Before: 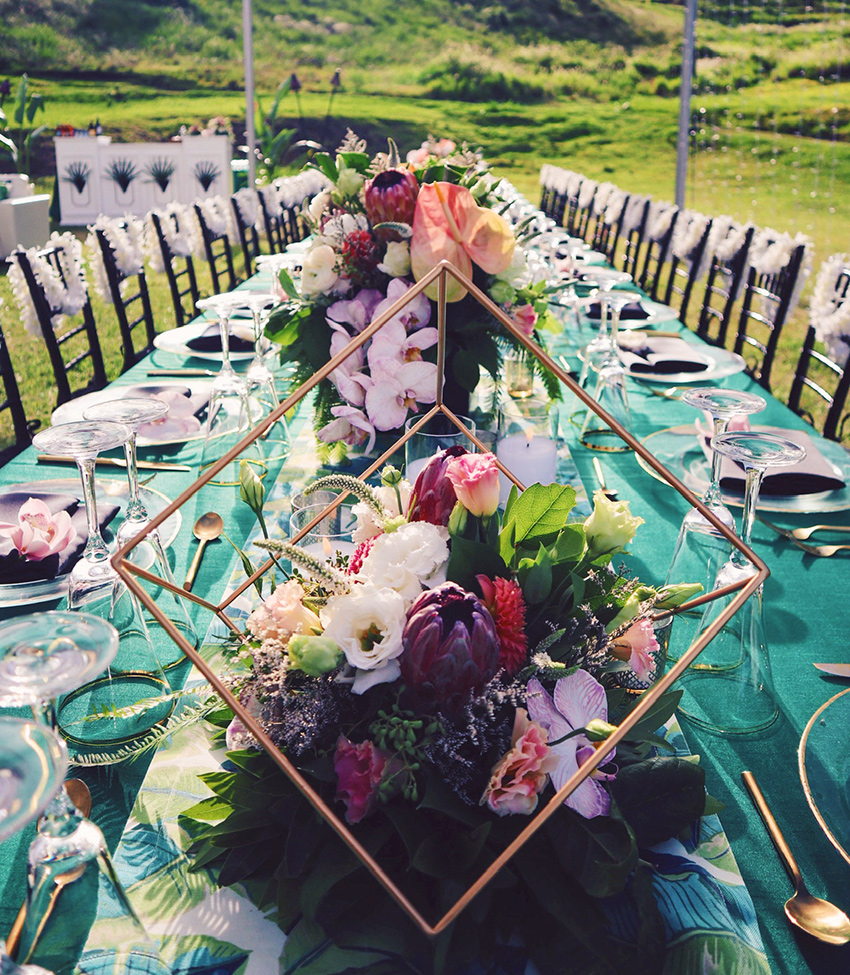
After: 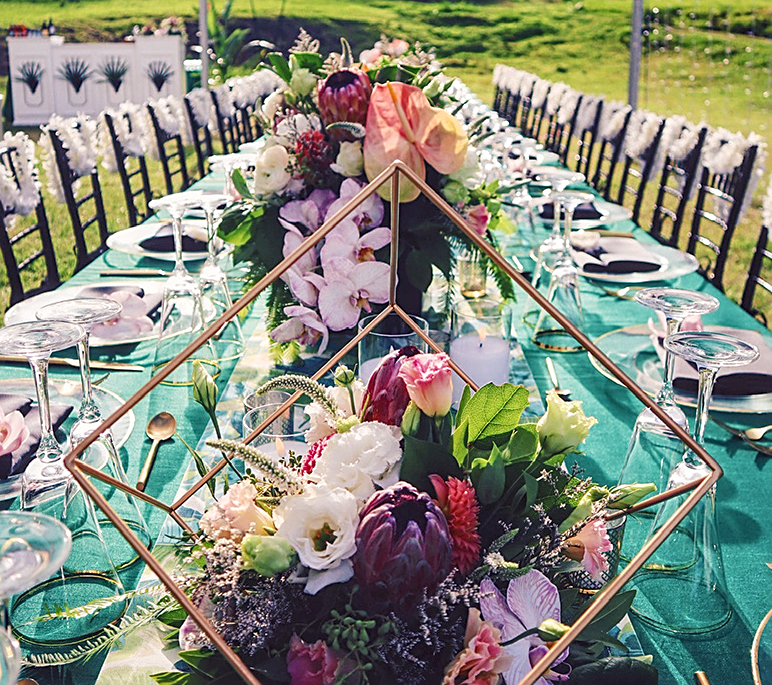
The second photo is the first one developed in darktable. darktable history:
crop: left 5.596%, top 10.314%, right 3.534%, bottom 19.395%
local contrast: on, module defaults
sharpen: on, module defaults
